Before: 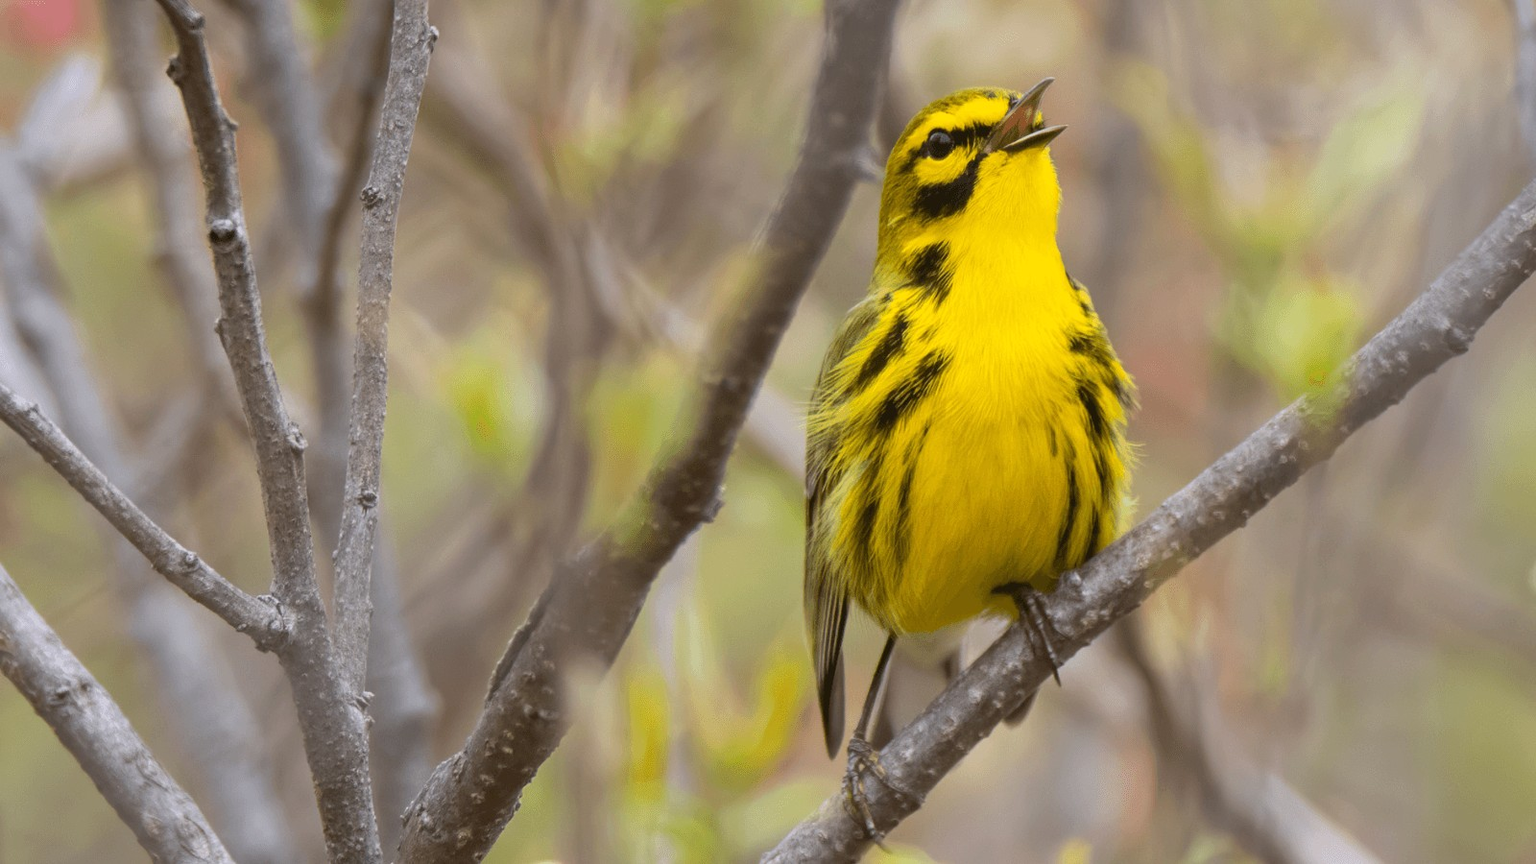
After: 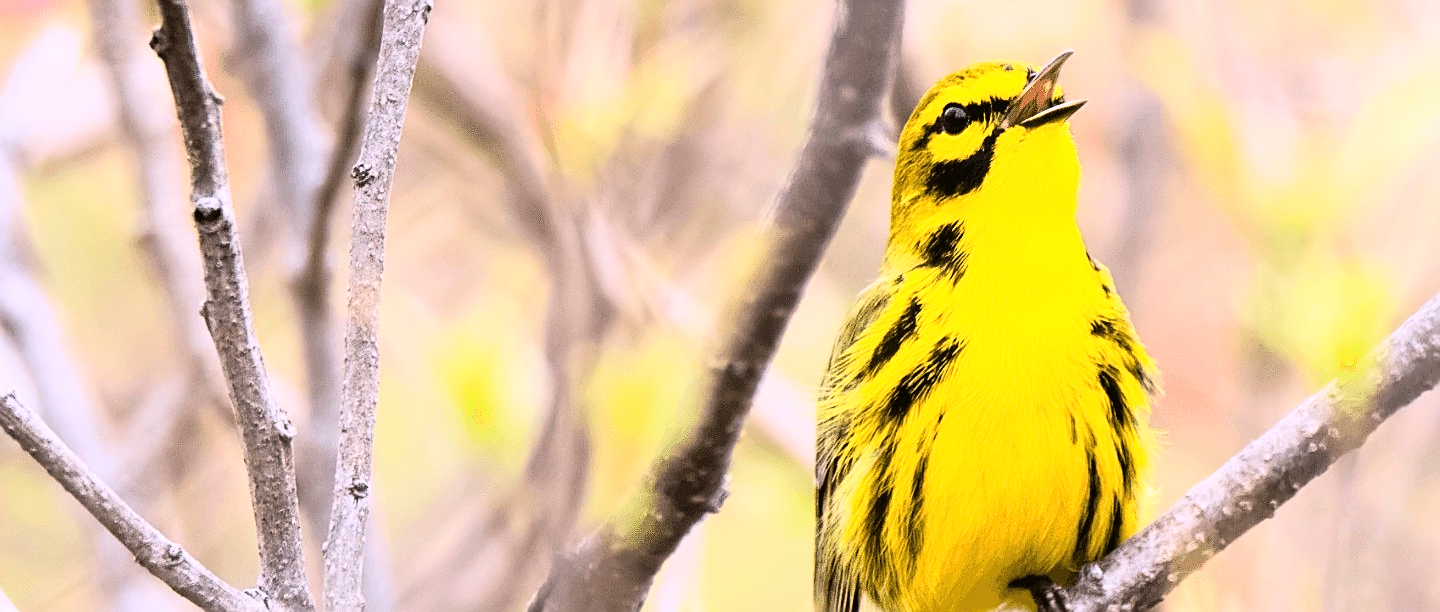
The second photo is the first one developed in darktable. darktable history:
white balance: red 1.05, blue 1.072
crop: left 1.509%, top 3.452%, right 7.696%, bottom 28.452%
sharpen: on, module defaults
exposure: compensate highlight preservation false
rgb curve: curves: ch0 [(0, 0) (0.21, 0.15) (0.24, 0.21) (0.5, 0.75) (0.75, 0.96) (0.89, 0.99) (1, 1)]; ch1 [(0, 0.02) (0.21, 0.13) (0.25, 0.2) (0.5, 0.67) (0.75, 0.9) (0.89, 0.97) (1, 1)]; ch2 [(0, 0.02) (0.21, 0.13) (0.25, 0.2) (0.5, 0.67) (0.75, 0.9) (0.89, 0.97) (1, 1)], compensate middle gray true
